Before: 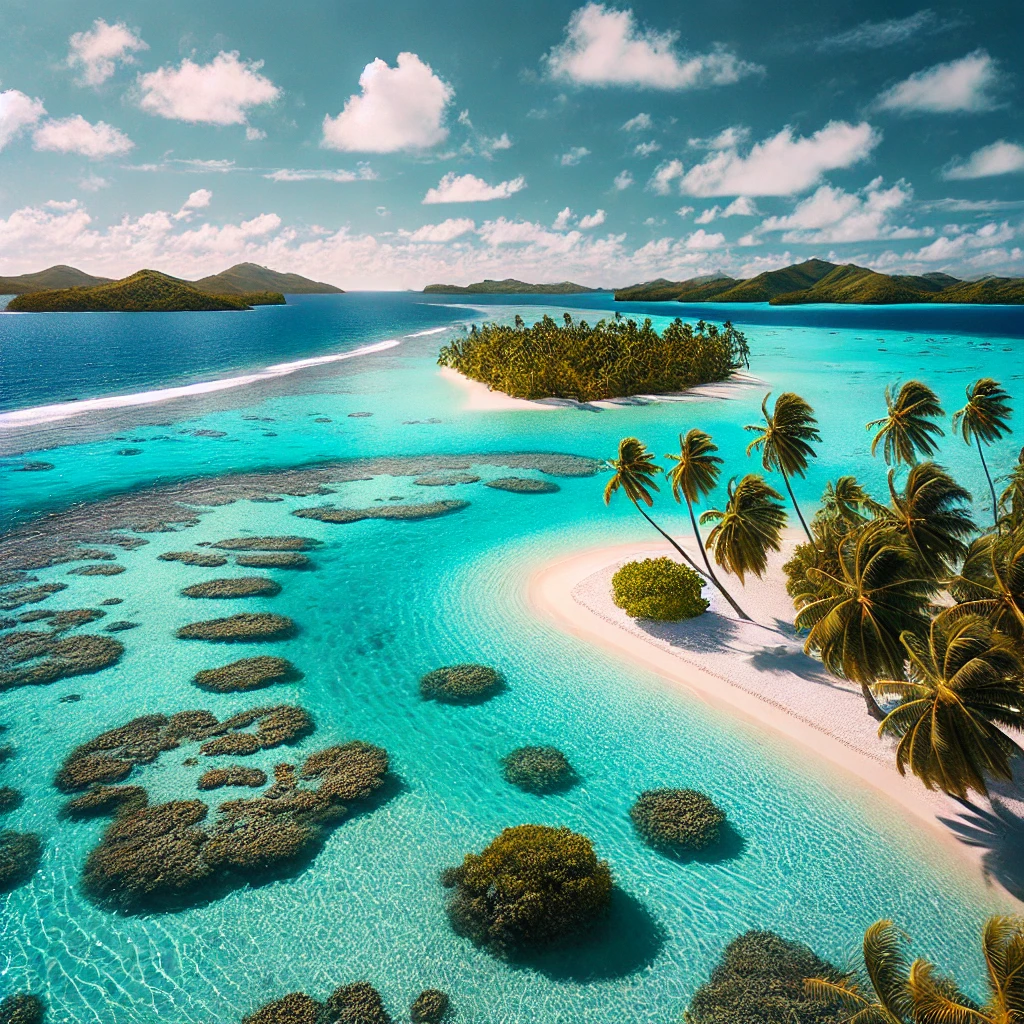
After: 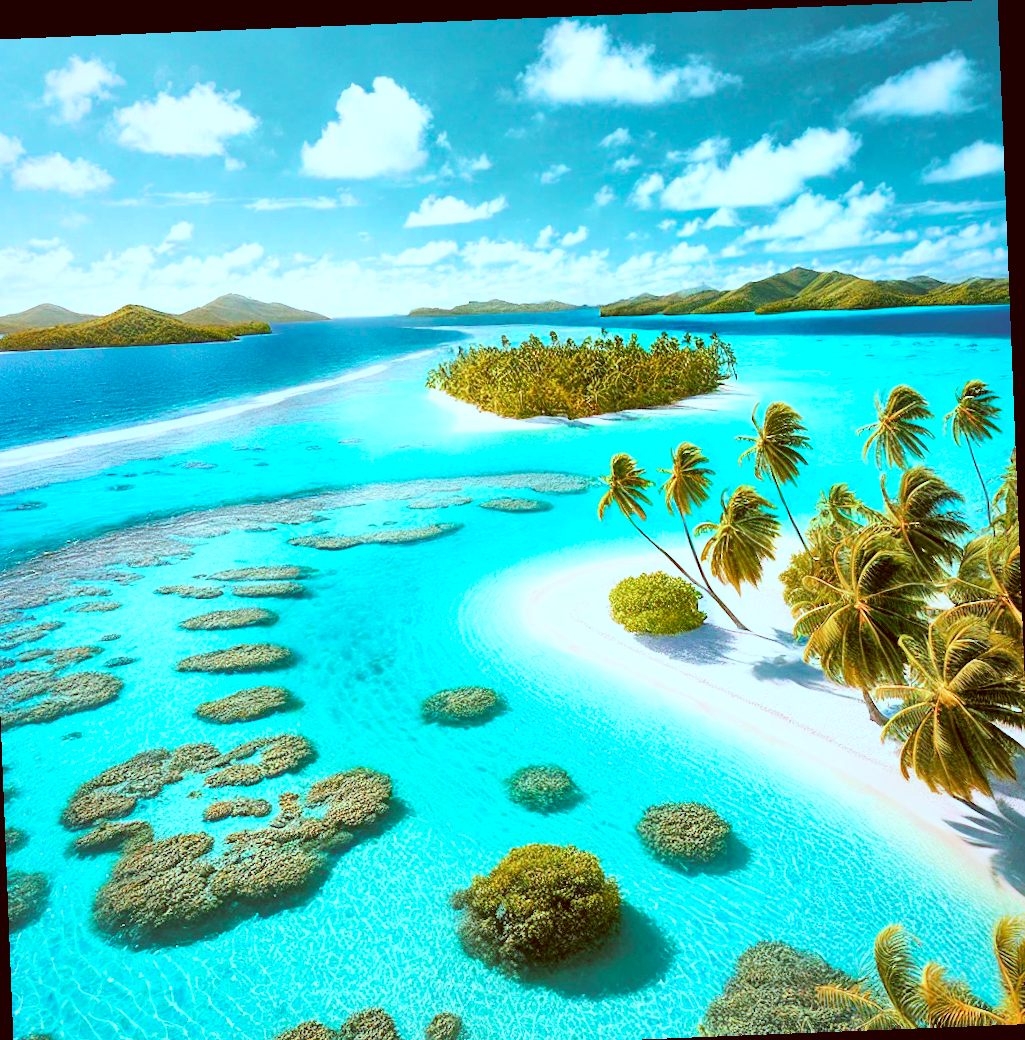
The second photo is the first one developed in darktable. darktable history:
white balance: red 0.976, blue 1.04
crop and rotate: left 2.536%, right 1.107%, bottom 2.246%
exposure: compensate highlight preservation false
color correction: highlights a* -14.62, highlights b* -16.22, shadows a* 10.12, shadows b* 29.4
local contrast: mode bilateral grid, contrast 100, coarseness 100, detail 165%, midtone range 0.2
contrast brightness saturation: contrast 0.1, brightness 0.03, saturation 0.09
rotate and perspective: rotation -2.29°, automatic cropping off
filmic rgb: middle gray luminance 3.44%, black relative exposure -5.92 EV, white relative exposure 6.33 EV, threshold 6 EV, dynamic range scaling 22.4%, target black luminance 0%, hardness 2.33, latitude 45.85%, contrast 0.78, highlights saturation mix 100%, shadows ↔ highlights balance 0.033%, add noise in highlights 0, preserve chrominance max RGB, color science v3 (2019), use custom middle-gray values true, iterations of high-quality reconstruction 0, contrast in highlights soft, enable highlight reconstruction true
